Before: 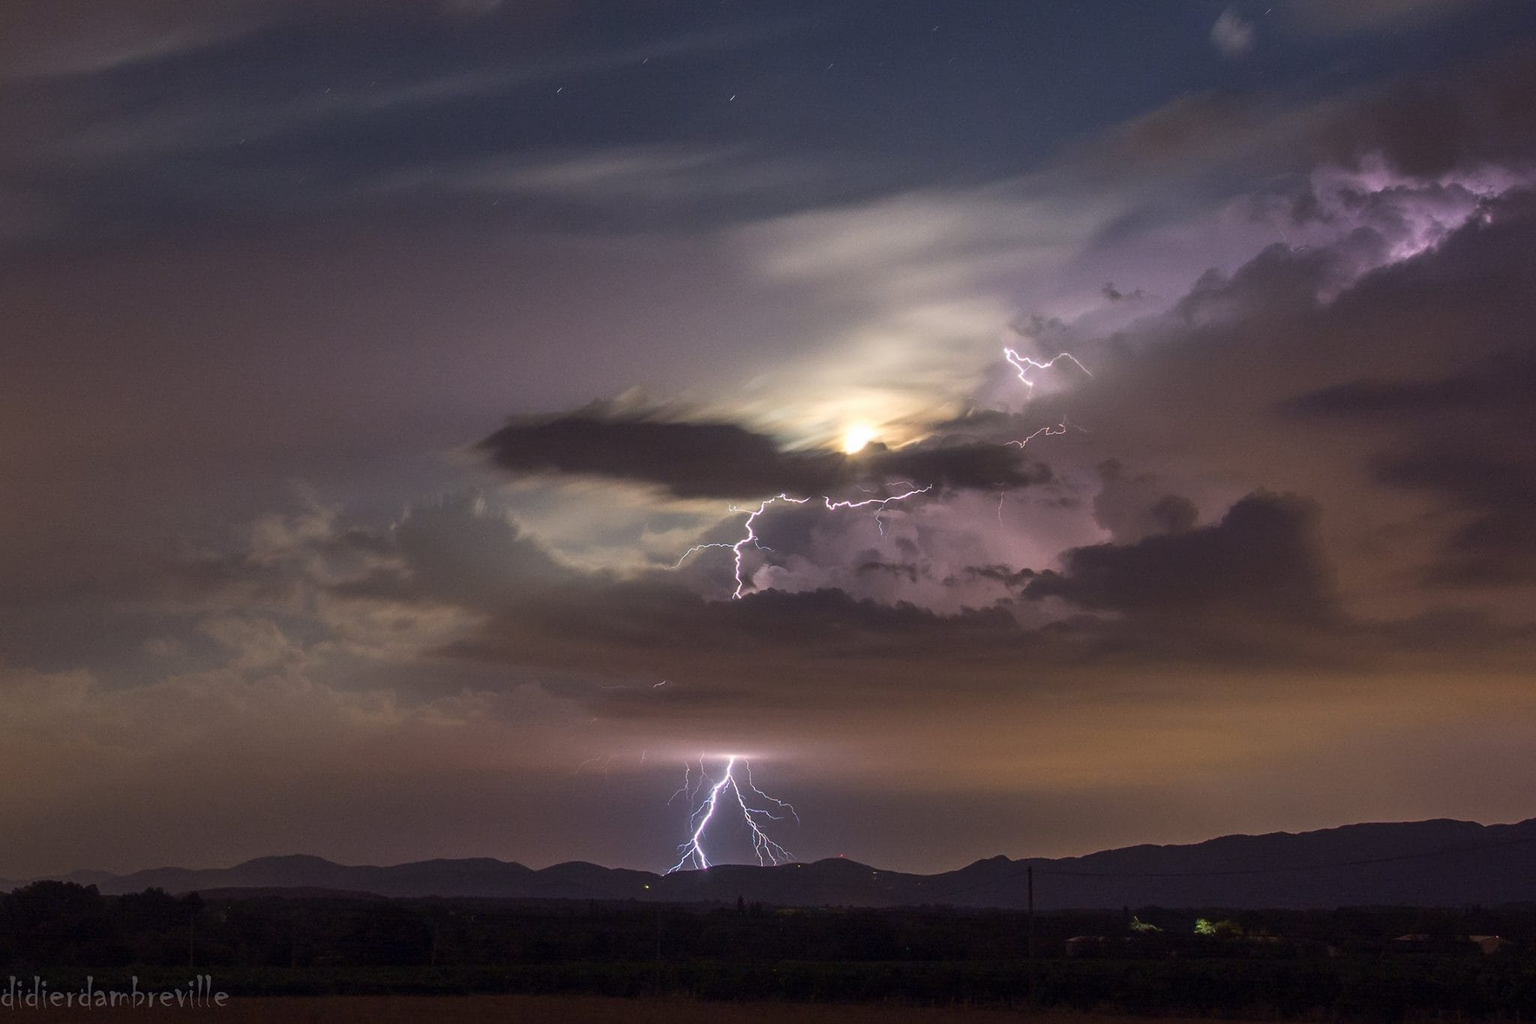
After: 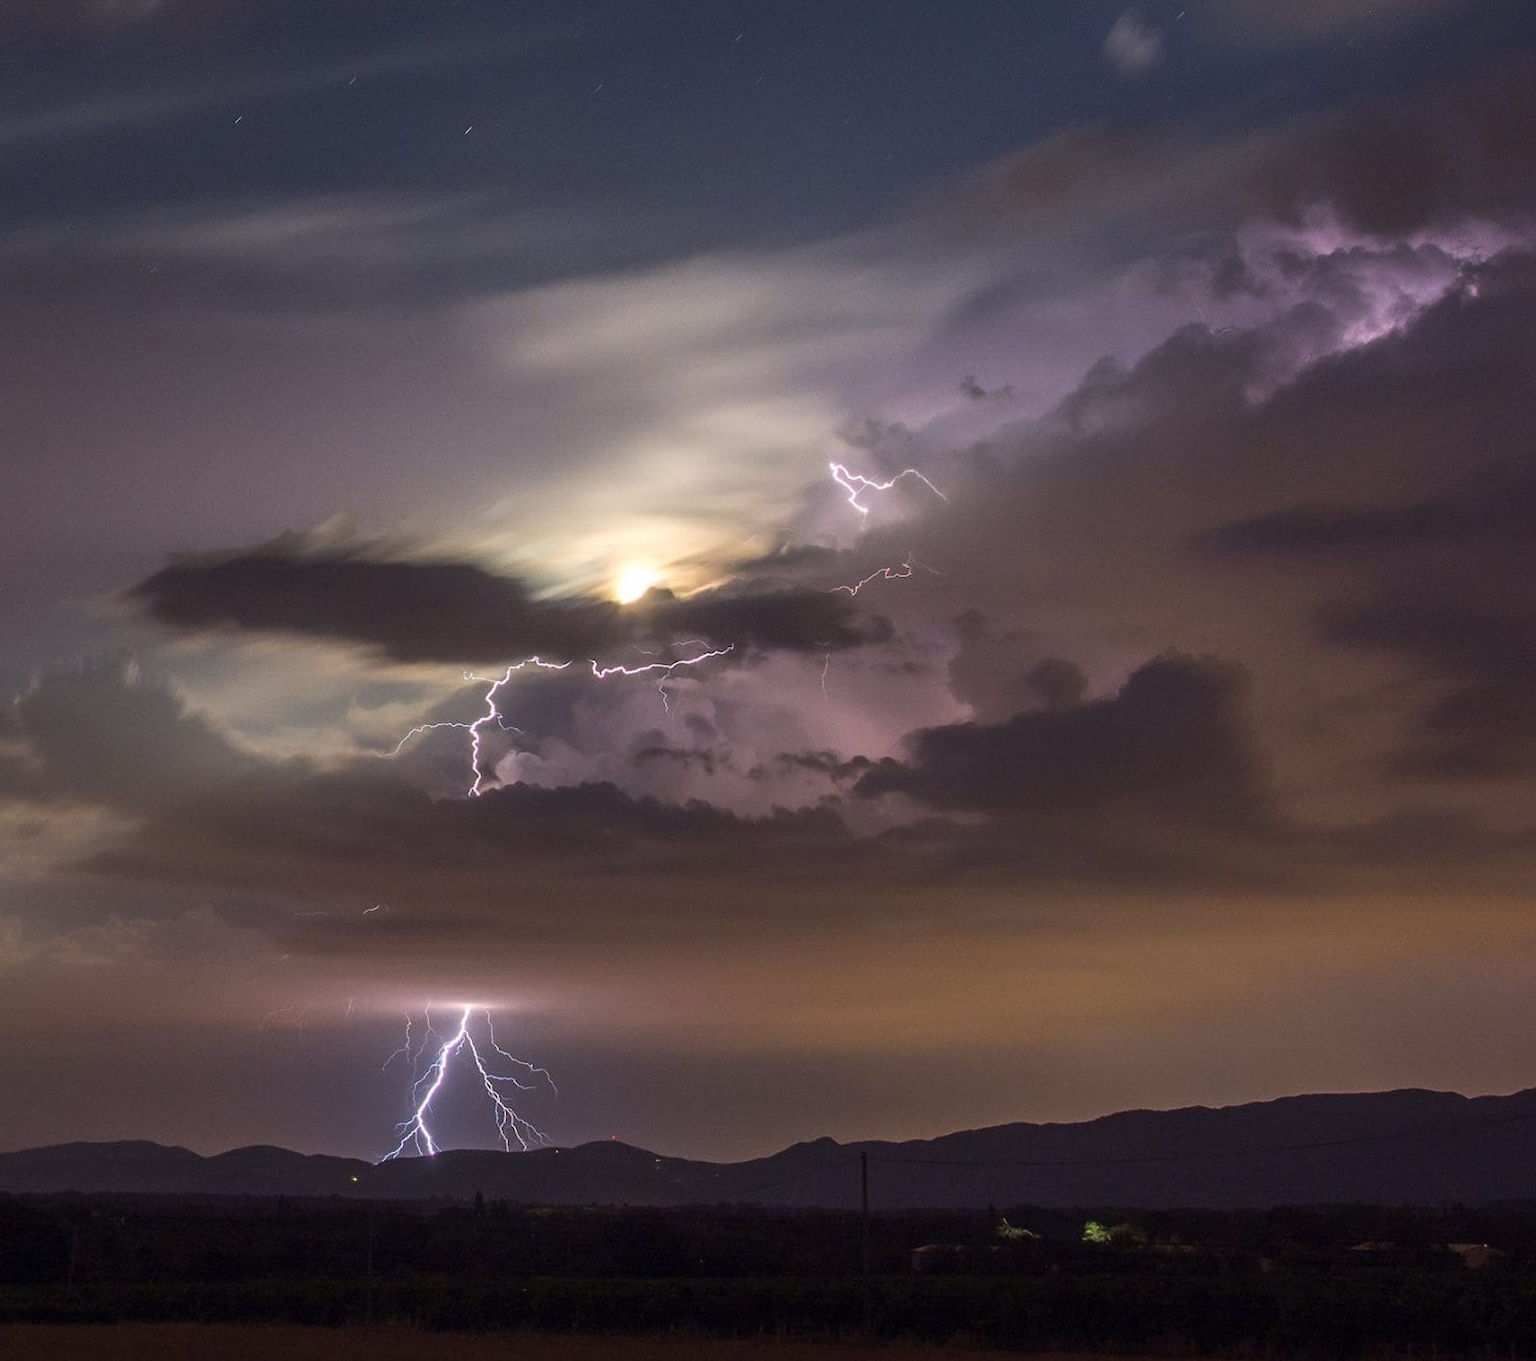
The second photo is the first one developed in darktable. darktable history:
crop and rotate: left 24.762%
